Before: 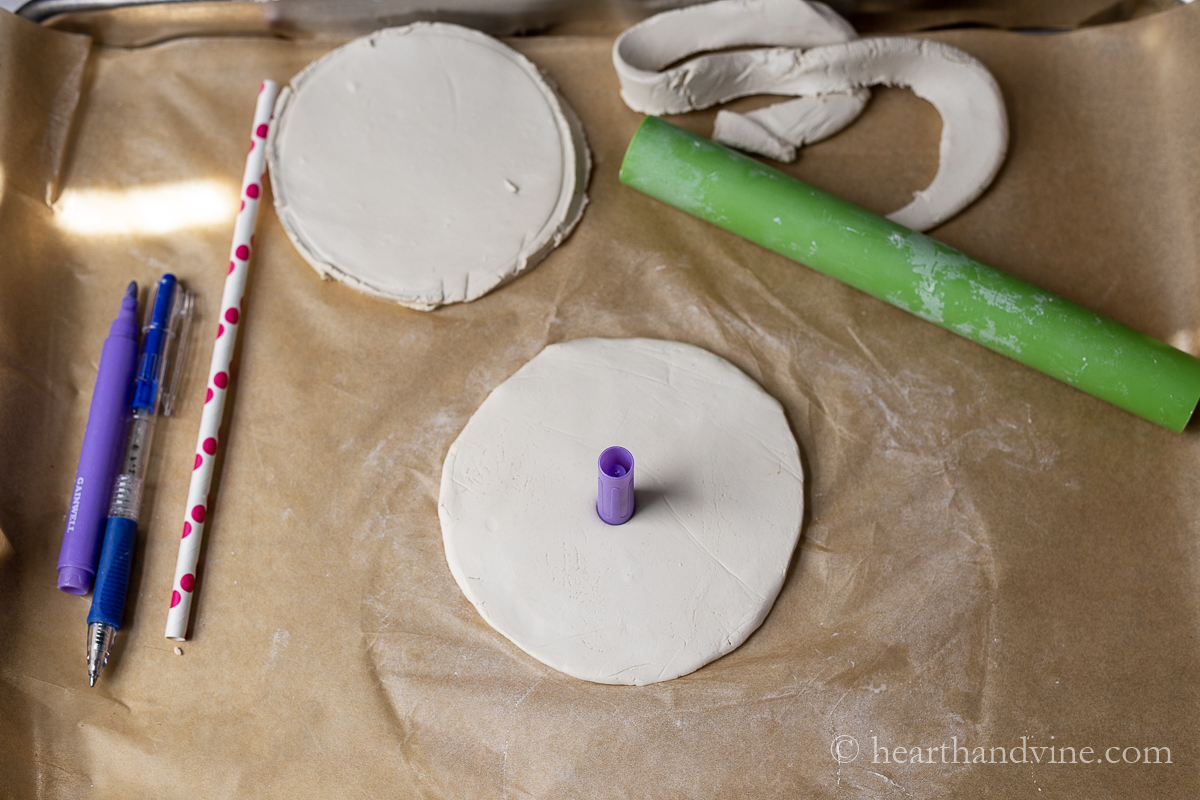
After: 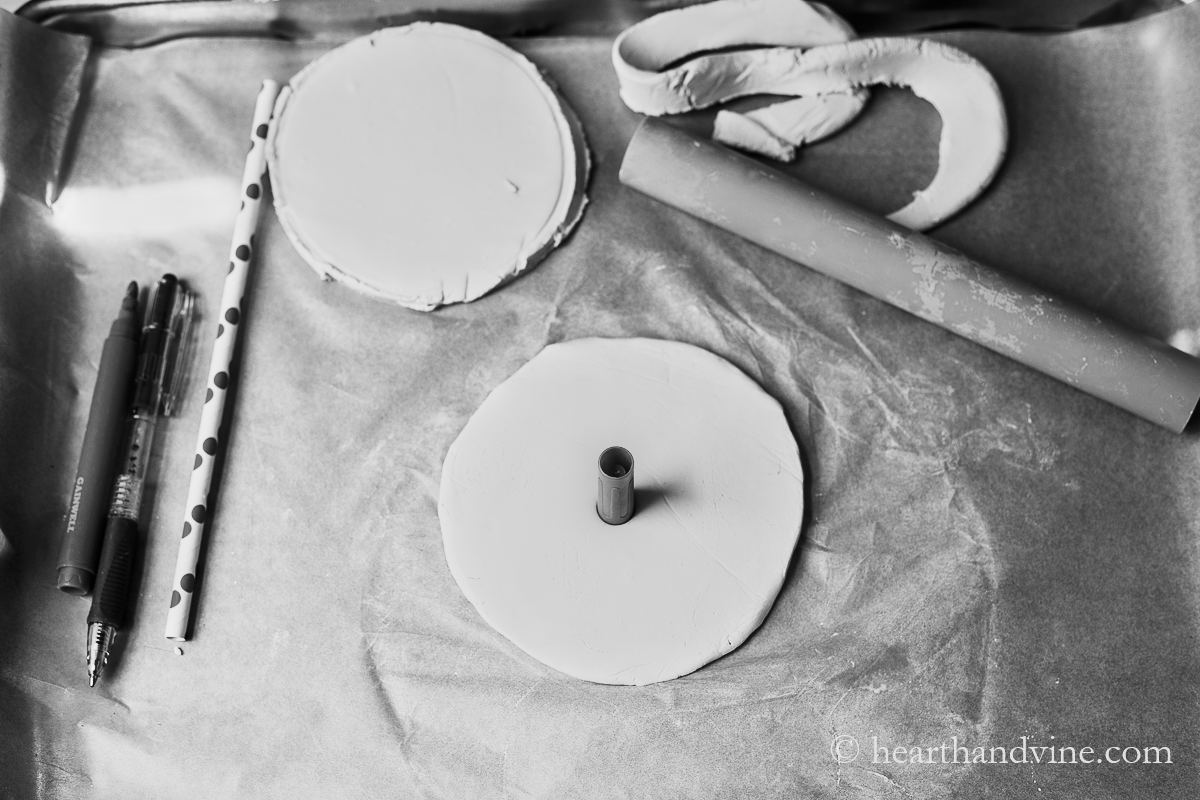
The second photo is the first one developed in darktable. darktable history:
monochrome: a 26.22, b 42.67, size 0.8
contrast brightness saturation: contrast 0.4, brightness 0.1, saturation 0.21
color balance: mode lift, gamma, gain (sRGB), lift [0.997, 0.979, 1.021, 1.011], gamma [1, 1.084, 0.916, 0.998], gain [1, 0.87, 1.13, 1.101], contrast 4.55%, contrast fulcrum 38.24%, output saturation 104.09%
